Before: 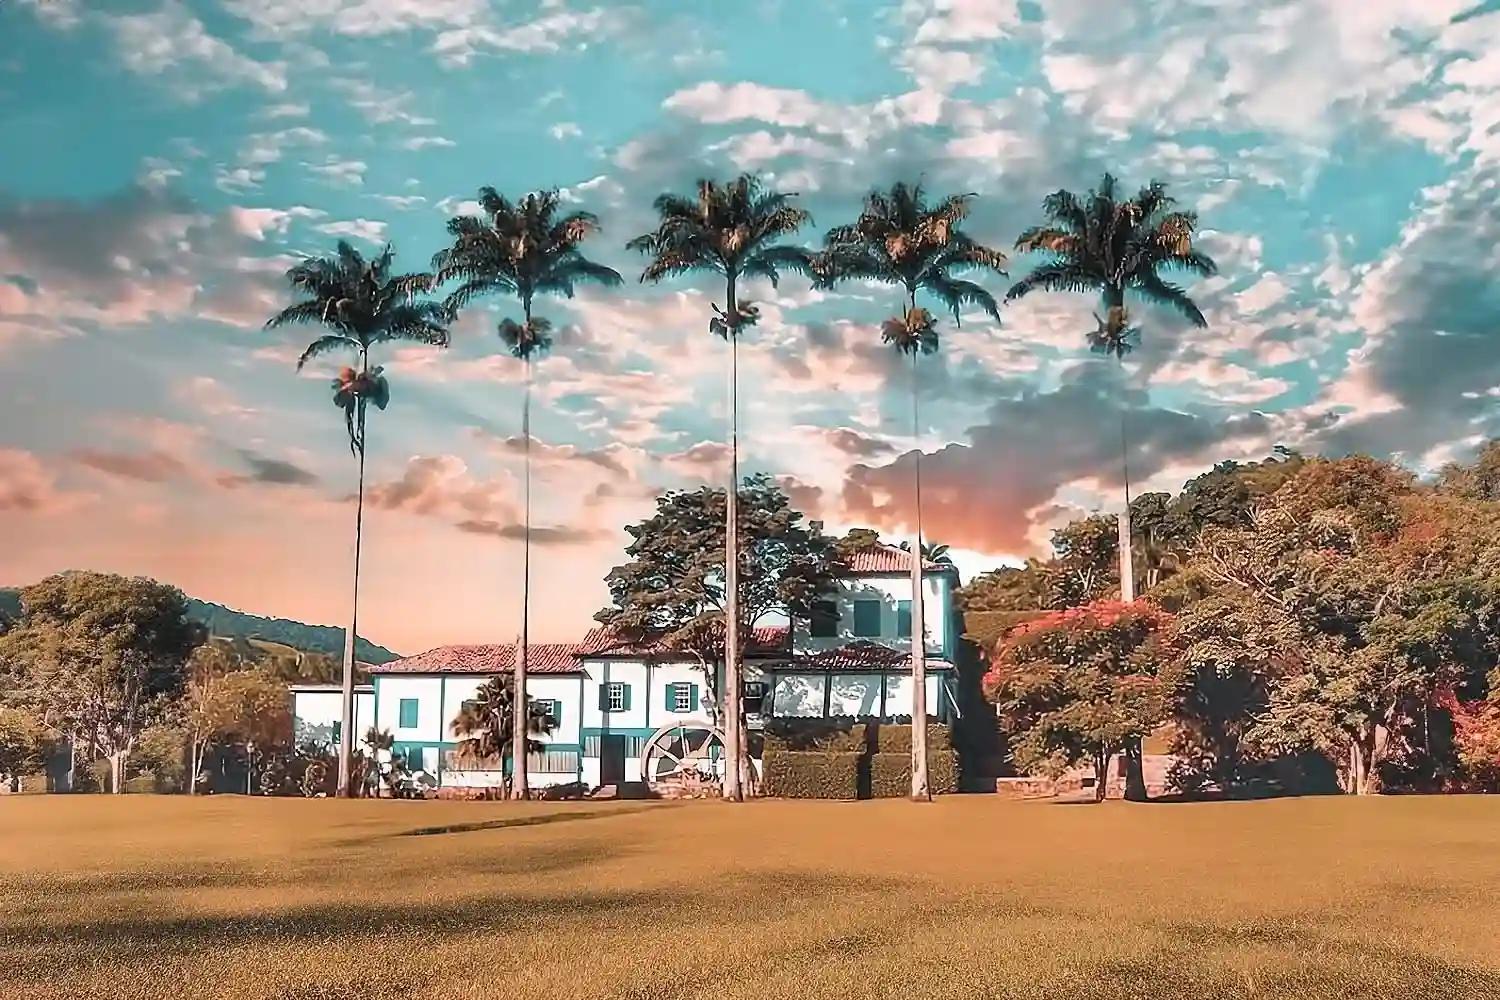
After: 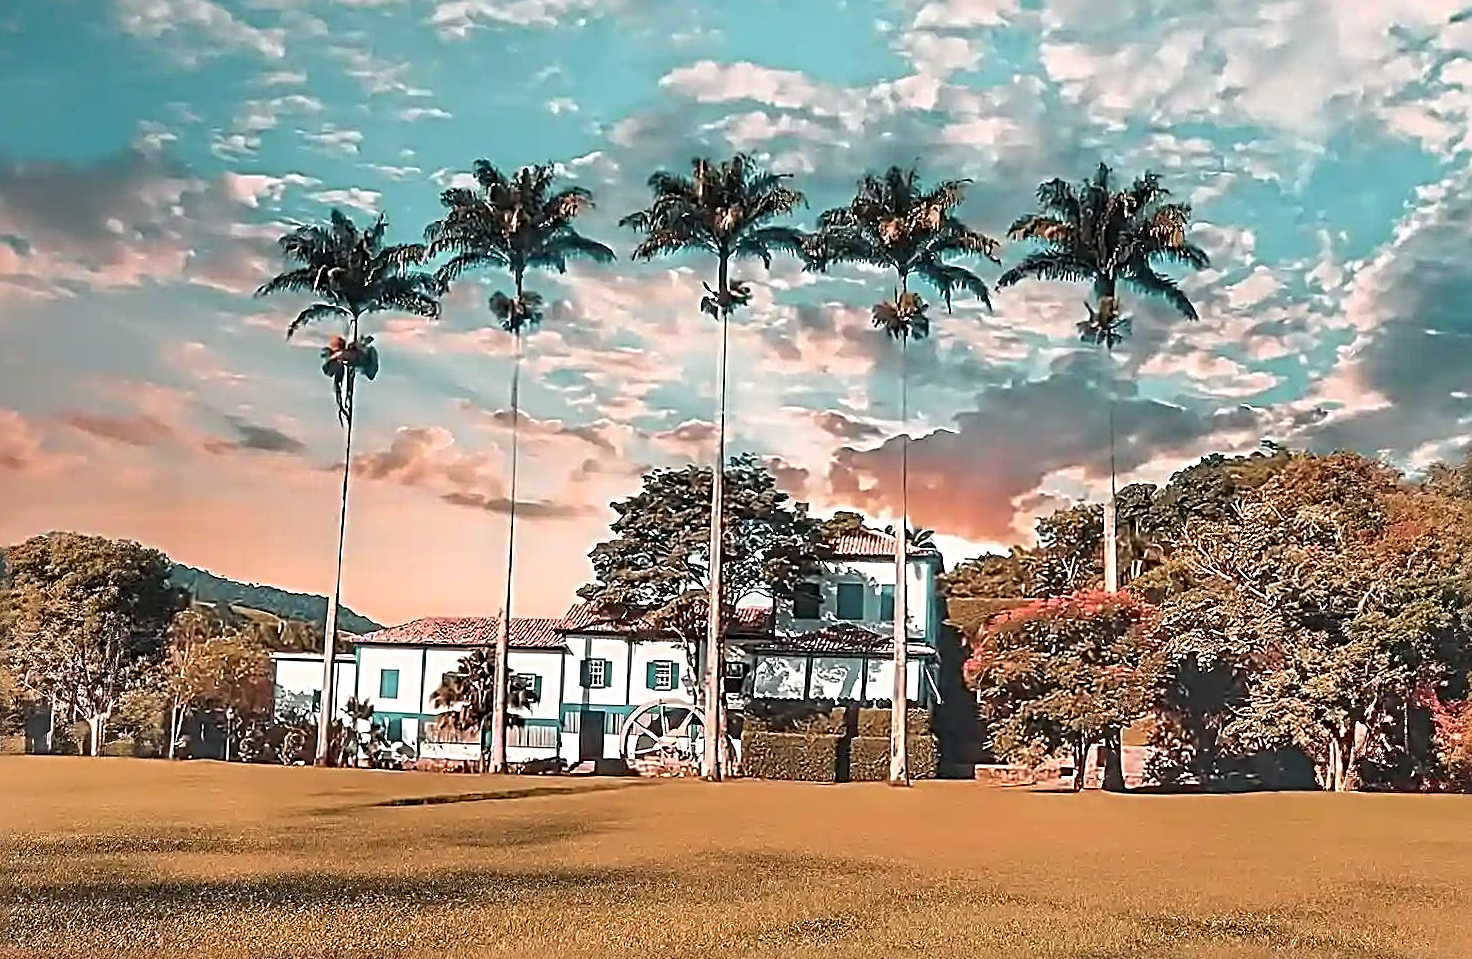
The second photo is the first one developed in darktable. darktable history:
rotate and perspective: rotation 1.57°, crop left 0.018, crop right 0.982, crop top 0.039, crop bottom 0.961
white balance: red 1.009, blue 0.985
sharpen: radius 3.69, amount 0.928
